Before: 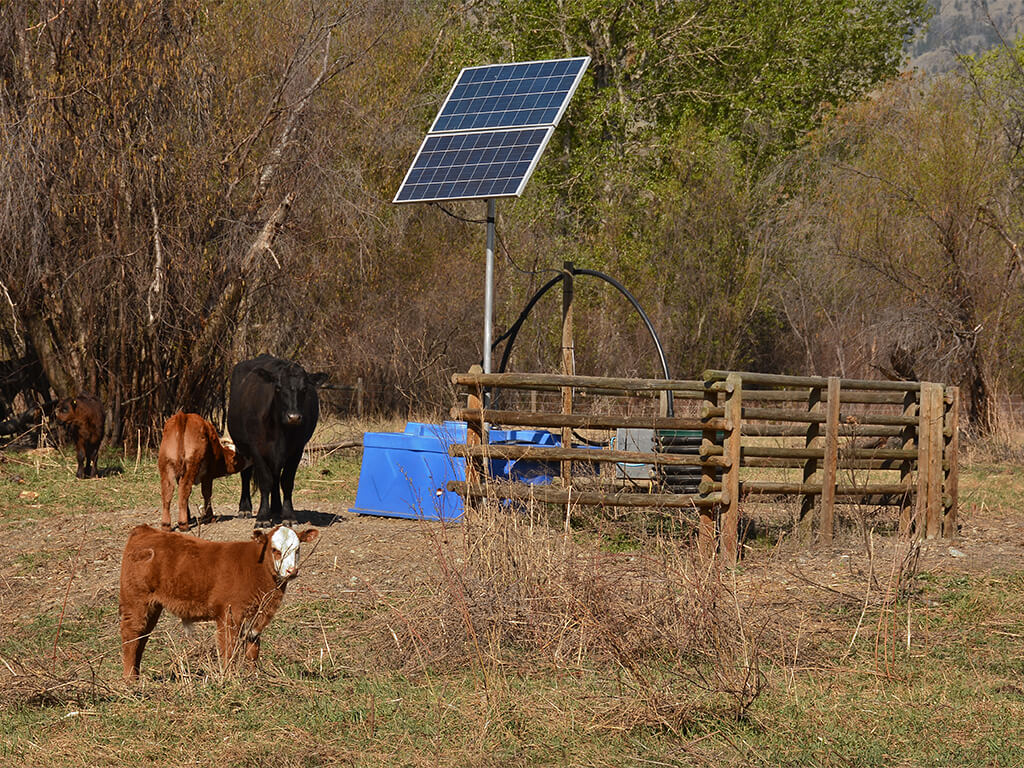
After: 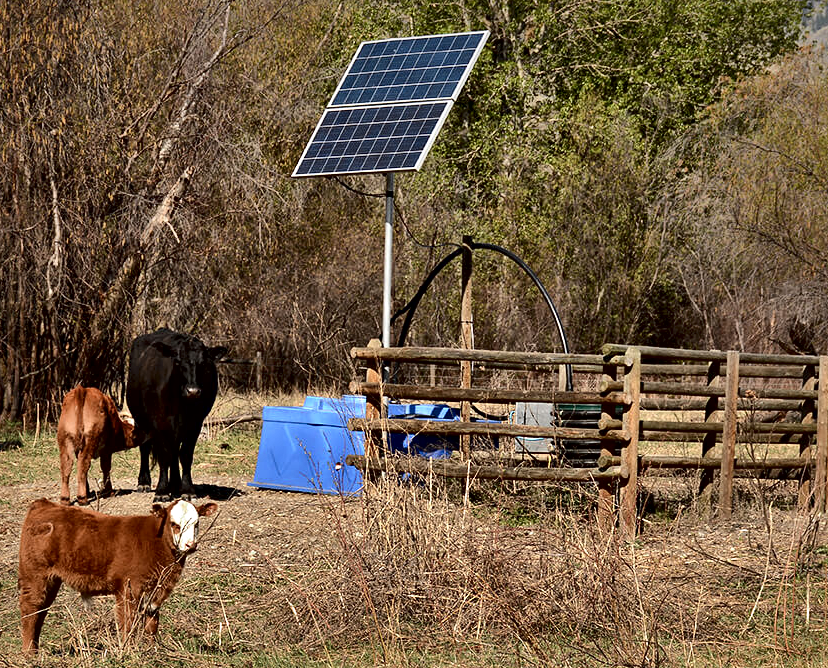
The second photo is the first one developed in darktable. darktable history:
local contrast: mode bilateral grid, contrast 44, coarseness 69, detail 214%, midtone range 0.2
crop: left 9.929%, top 3.475%, right 9.188%, bottom 9.529%
